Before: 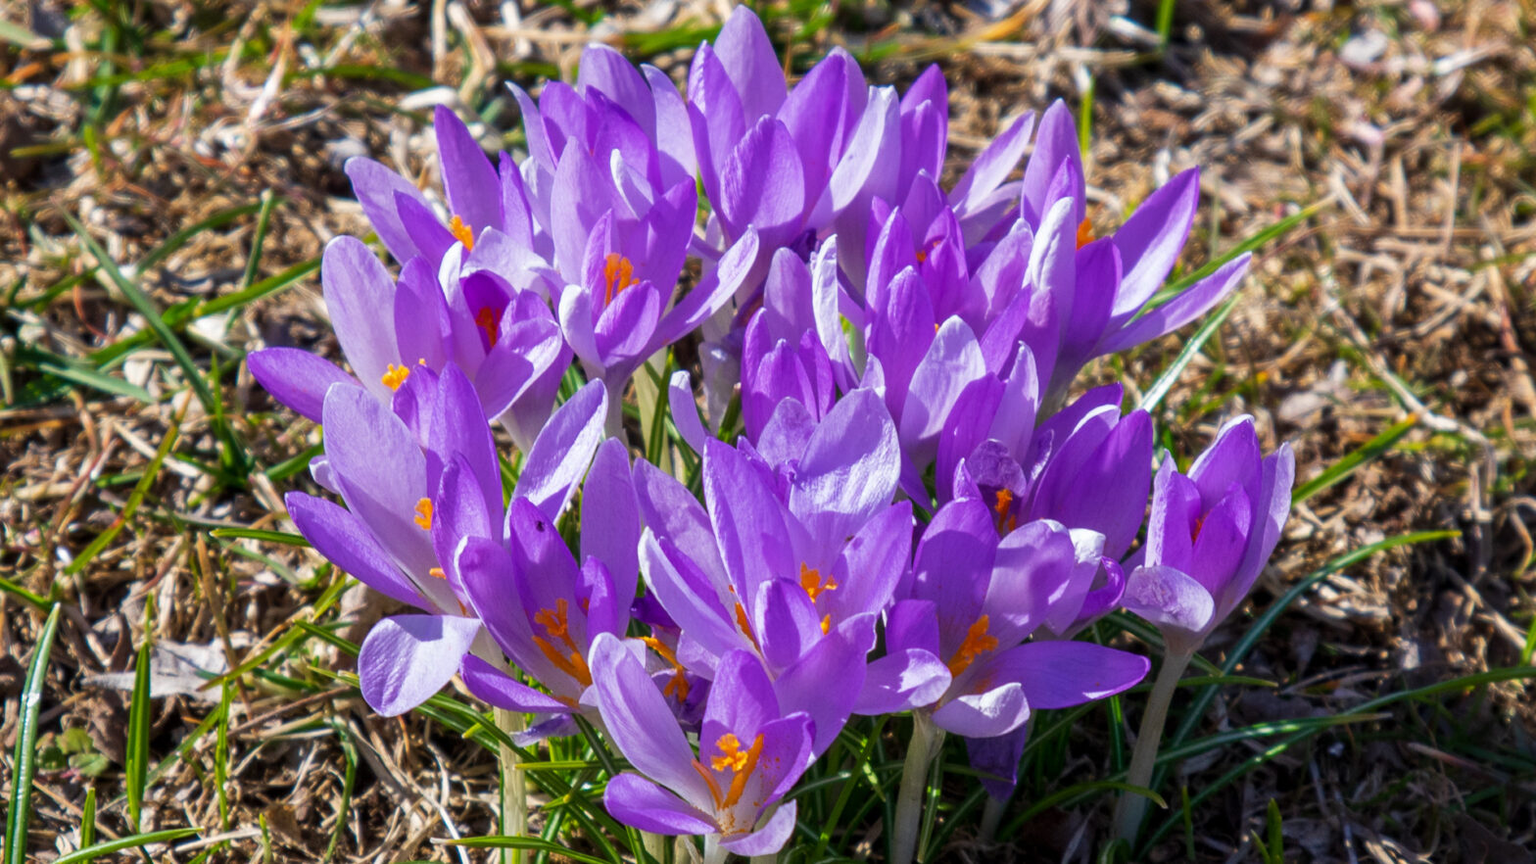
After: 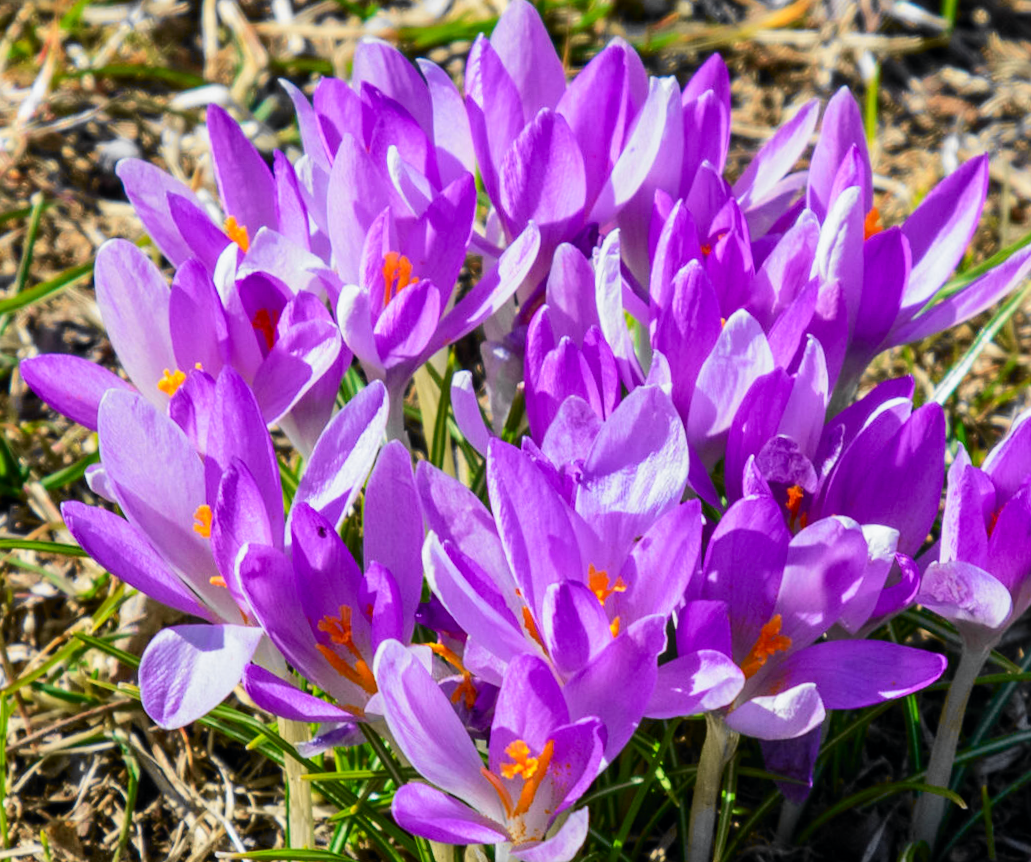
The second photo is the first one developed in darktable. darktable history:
shadows and highlights: shadows 32.83, highlights -47.7, soften with gaussian
crop and rotate: left 14.292%, right 19.041%
rotate and perspective: rotation -1°, crop left 0.011, crop right 0.989, crop top 0.025, crop bottom 0.975
tone curve: curves: ch0 [(0, 0) (0.071, 0.047) (0.266, 0.26) (0.483, 0.554) (0.753, 0.811) (1, 0.983)]; ch1 [(0, 0) (0.346, 0.307) (0.408, 0.387) (0.463, 0.465) (0.482, 0.493) (0.502, 0.499) (0.517, 0.502) (0.55, 0.548) (0.597, 0.61) (0.651, 0.698) (1, 1)]; ch2 [(0, 0) (0.346, 0.34) (0.434, 0.46) (0.485, 0.494) (0.5, 0.498) (0.517, 0.506) (0.526, 0.545) (0.583, 0.61) (0.625, 0.659) (1, 1)], color space Lab, independent channels, preserve colors none
